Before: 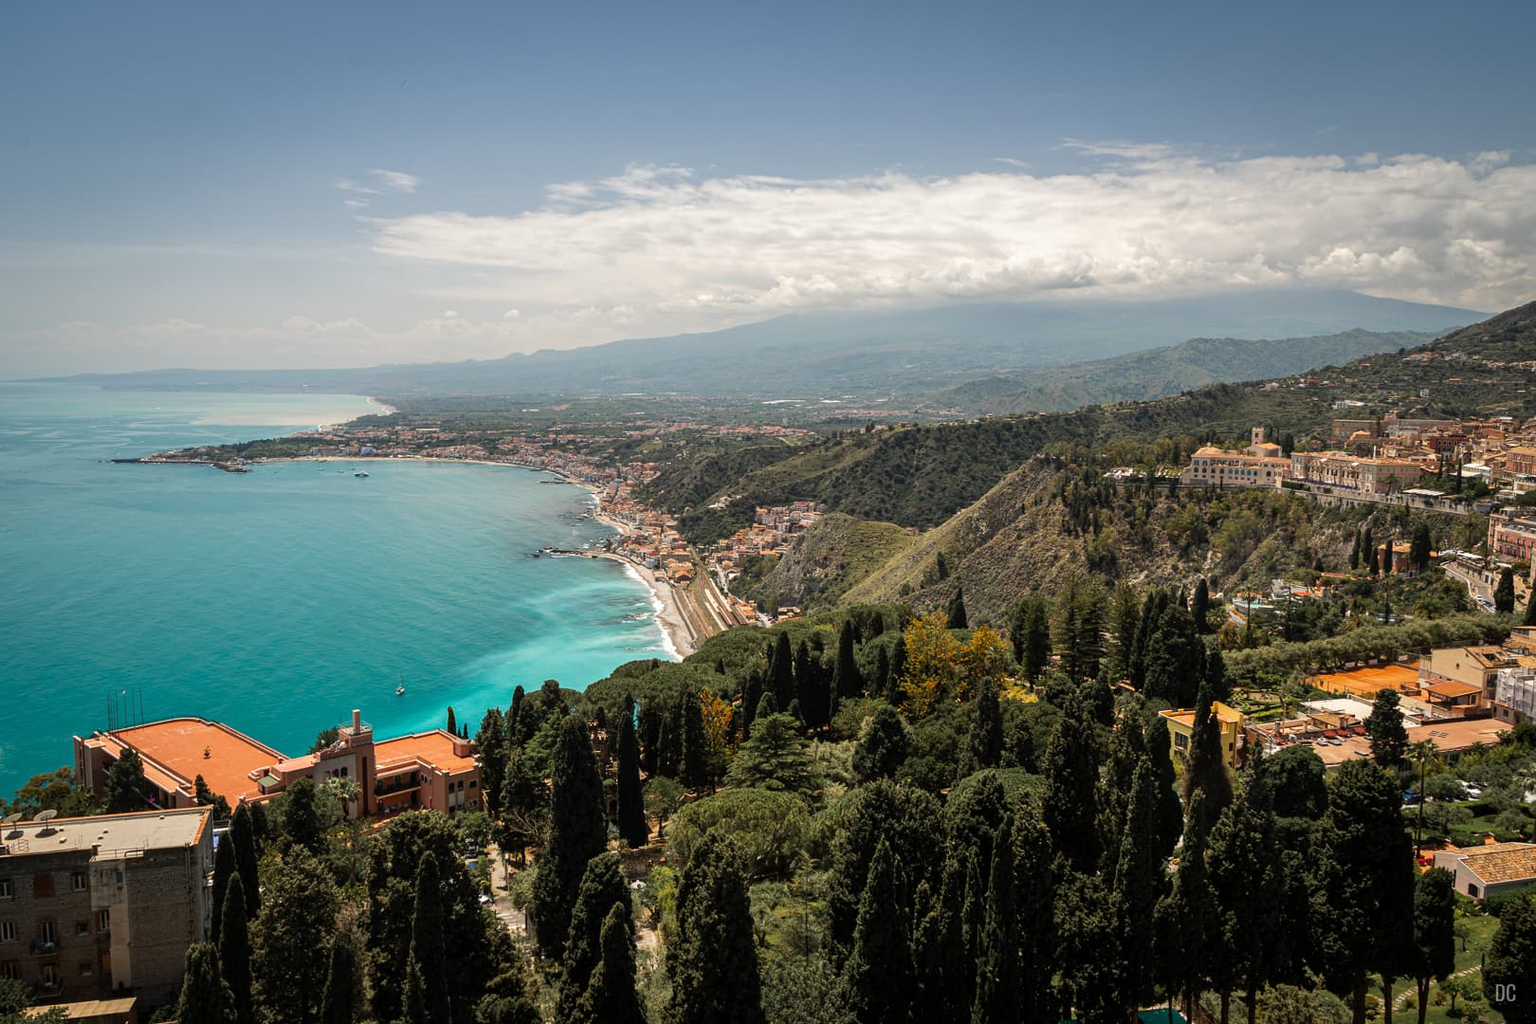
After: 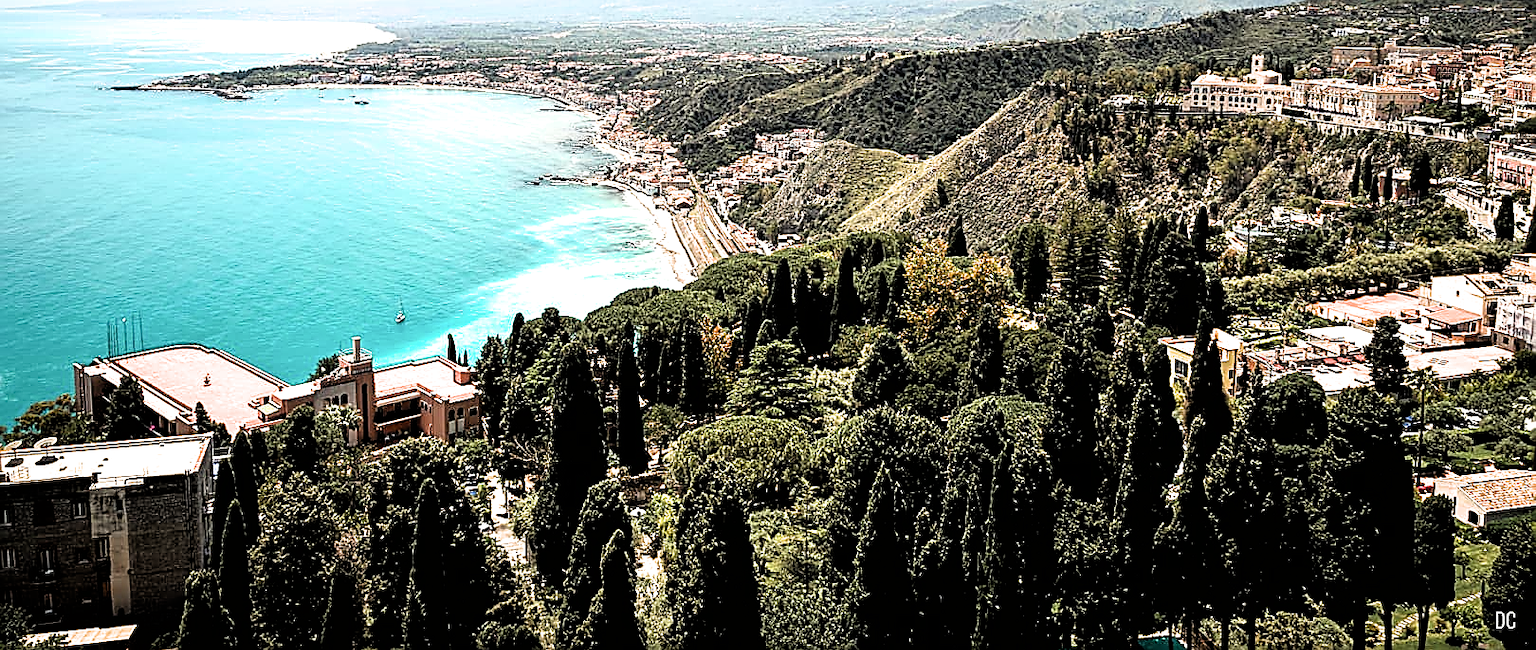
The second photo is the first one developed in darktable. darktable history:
crop and rotate: top 36.435%
exposure: black level correction 0, exposure 1 EV, compensate highlight preservation false
filmic rgb: black relative exposure -3.63 EV, white relative exposure 2.16 EV, hardness 3.62
sharpen: radius 1.685, amount 1.294
